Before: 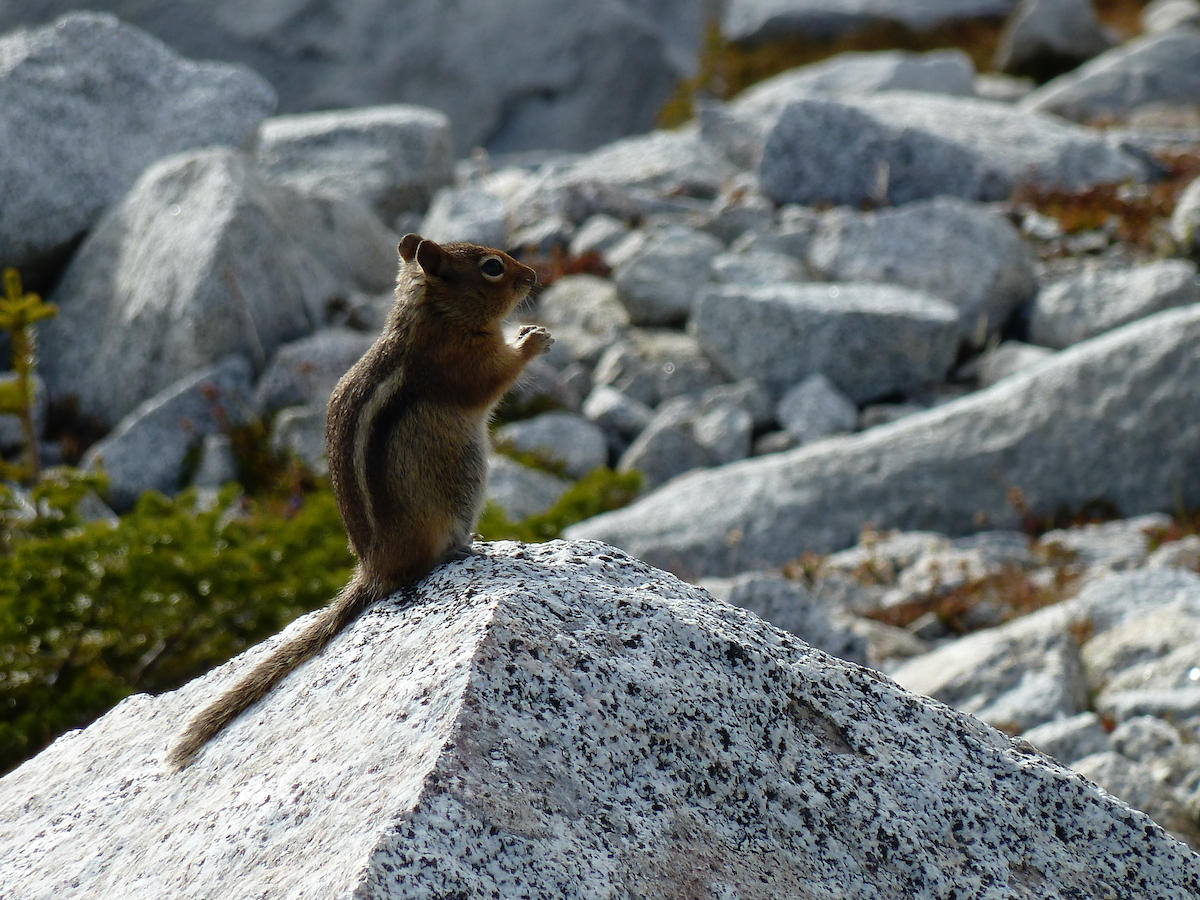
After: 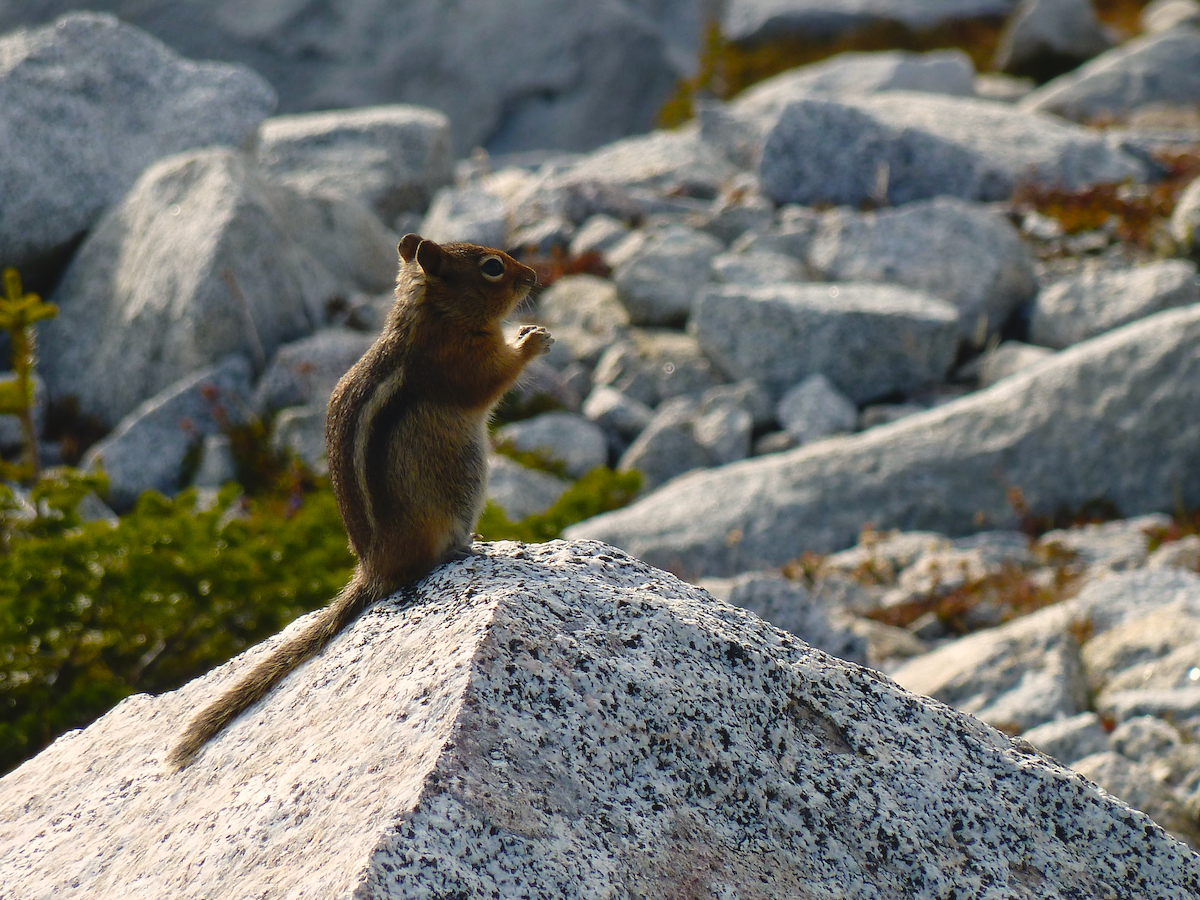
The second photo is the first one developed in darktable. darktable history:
color balance rgb: highlights gain › chroma 2.962%, highlights gain › hue 60.64°, global offset › luminance 0.472%, global offset › hue 58.57°, perceptual saturation grading › global saturation 19.652%, global vibrance 23.641%
